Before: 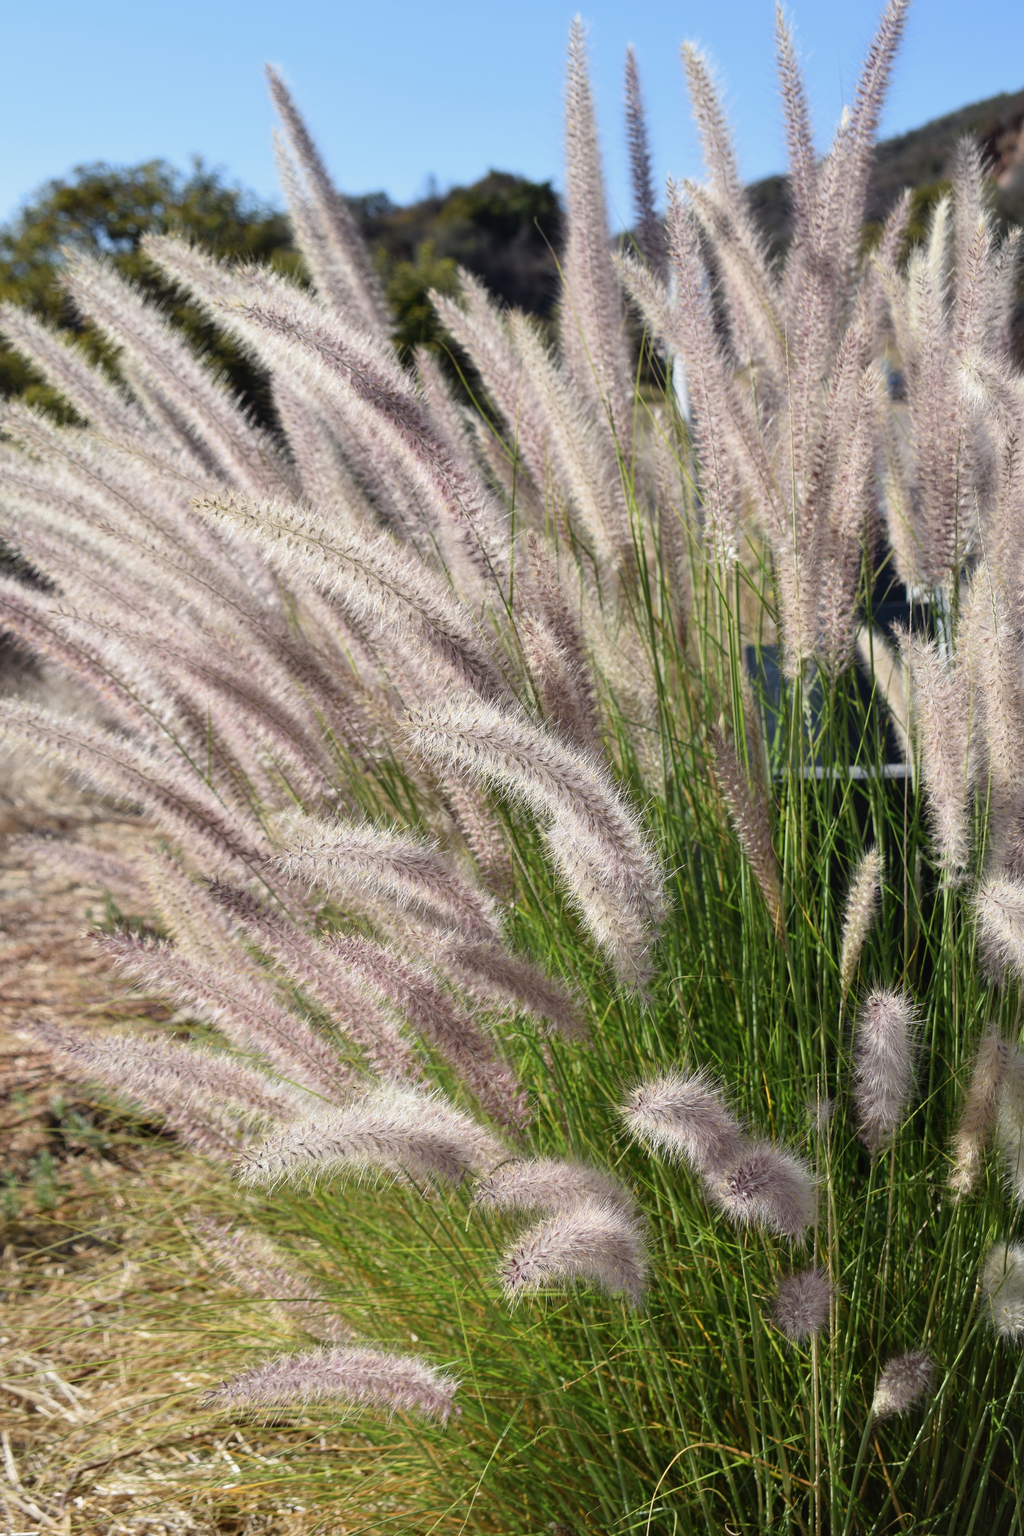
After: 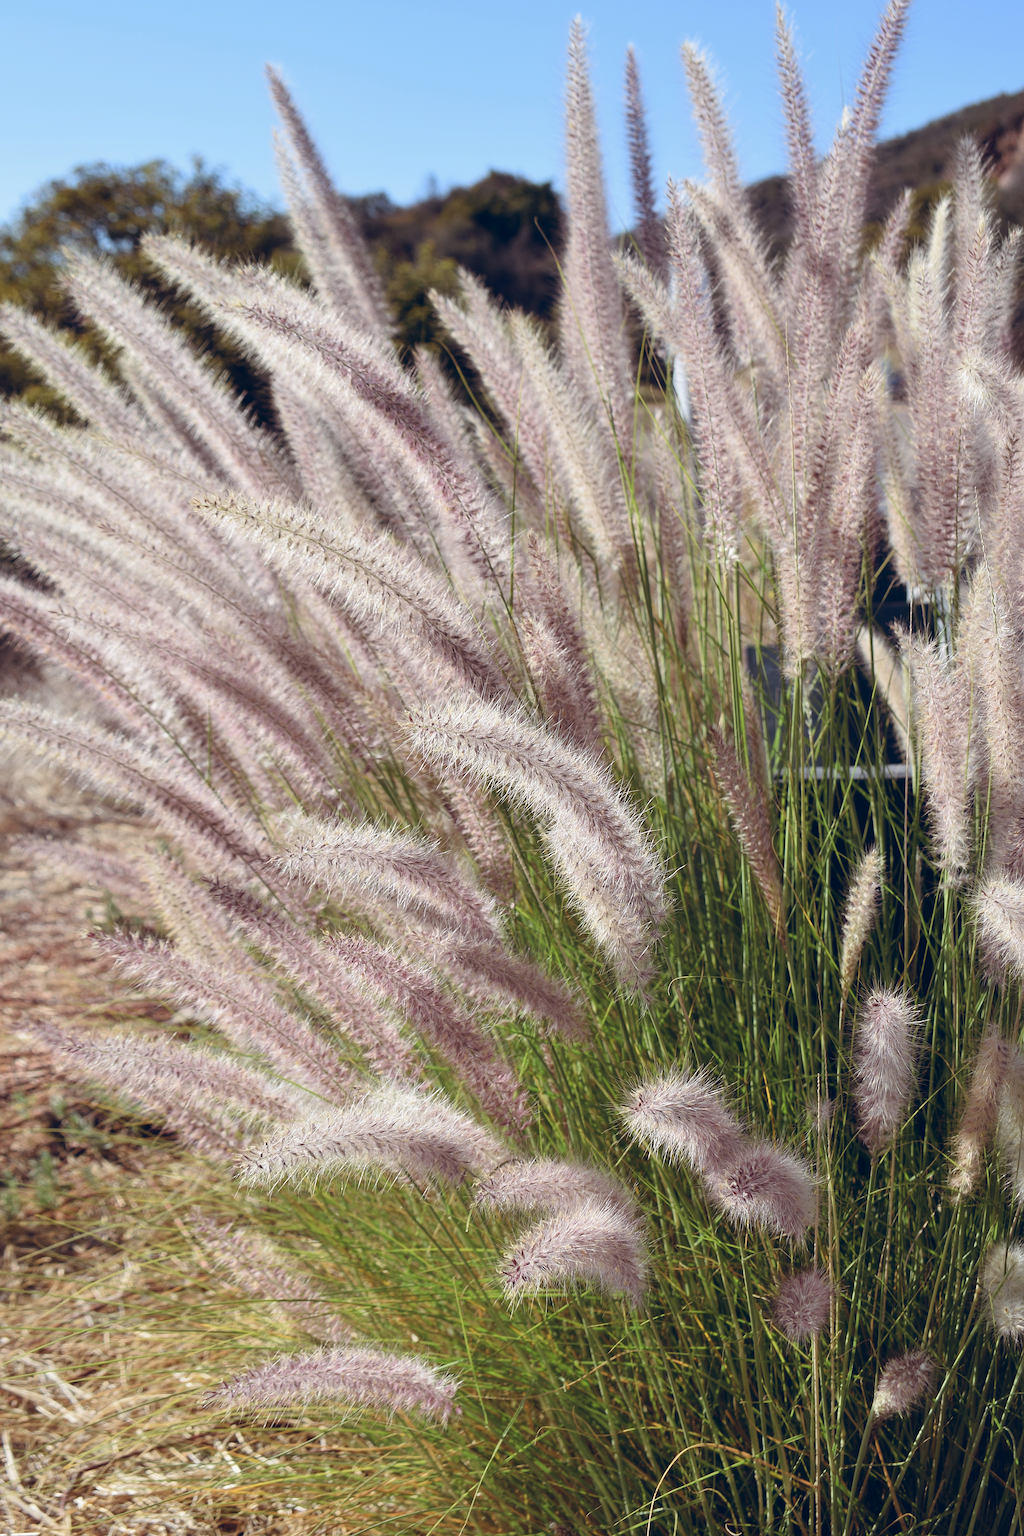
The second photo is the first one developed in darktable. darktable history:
sharpen: on, module defaults
color balance rgb: shadows lift › chroma 9.92%, shadows lift › hue 45.12°, power › luminance 3.26%, power › hue 231.93°, global offset › luminance 0.4%, global offset › chroma 0.21%, global offset › hue 255.02°
